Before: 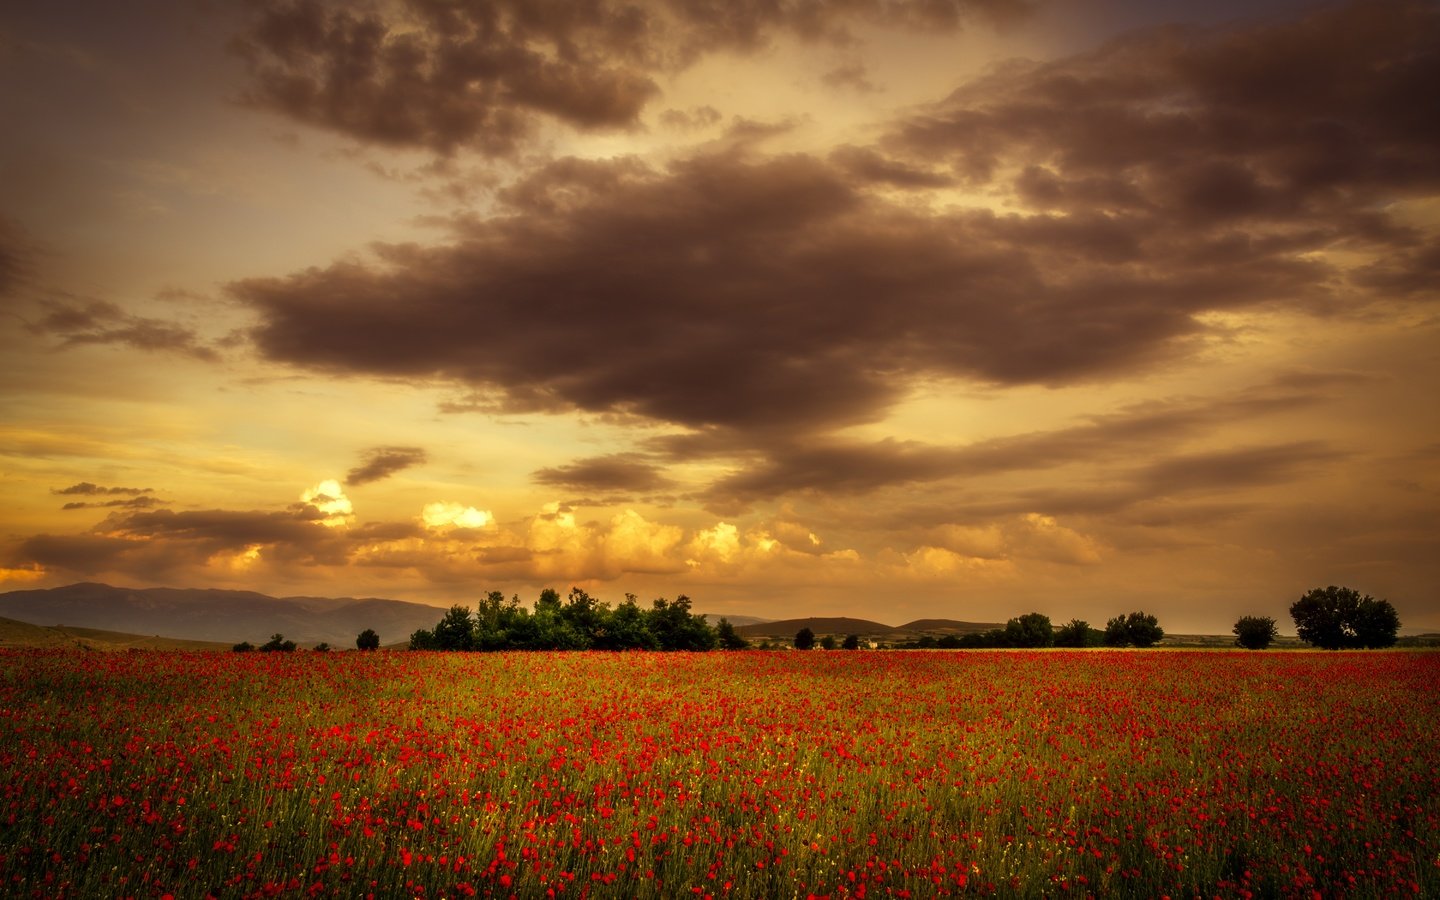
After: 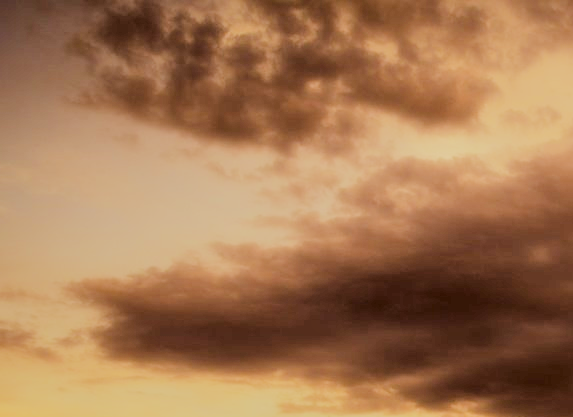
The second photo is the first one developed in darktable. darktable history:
filmic rgb: black relative exposure -7.08 EV, white relative exposure 5.35 EV, threshold 5.96 EV, hardness 3.02, enable highlight reconstruction true
exposure: black level correction 0.009, compensate highlight preservation false
crop and rotate: left 11.177%, top 0.106%, right 49.003%, bottom 53.497%
local contrast: on, module defaults
tone equalizer: -7 EV 0.154 EV, -6 EV 0.596 EV, -5 EV 1.18 EV, -4 EV 1.29 EV, -3 EV 1.16 EV, -2 EV 0.6 EV, -1 EV 0.164 EV, edges refinement/feathering 500, mask exposure compensation -1.57 EV, preserve details no
